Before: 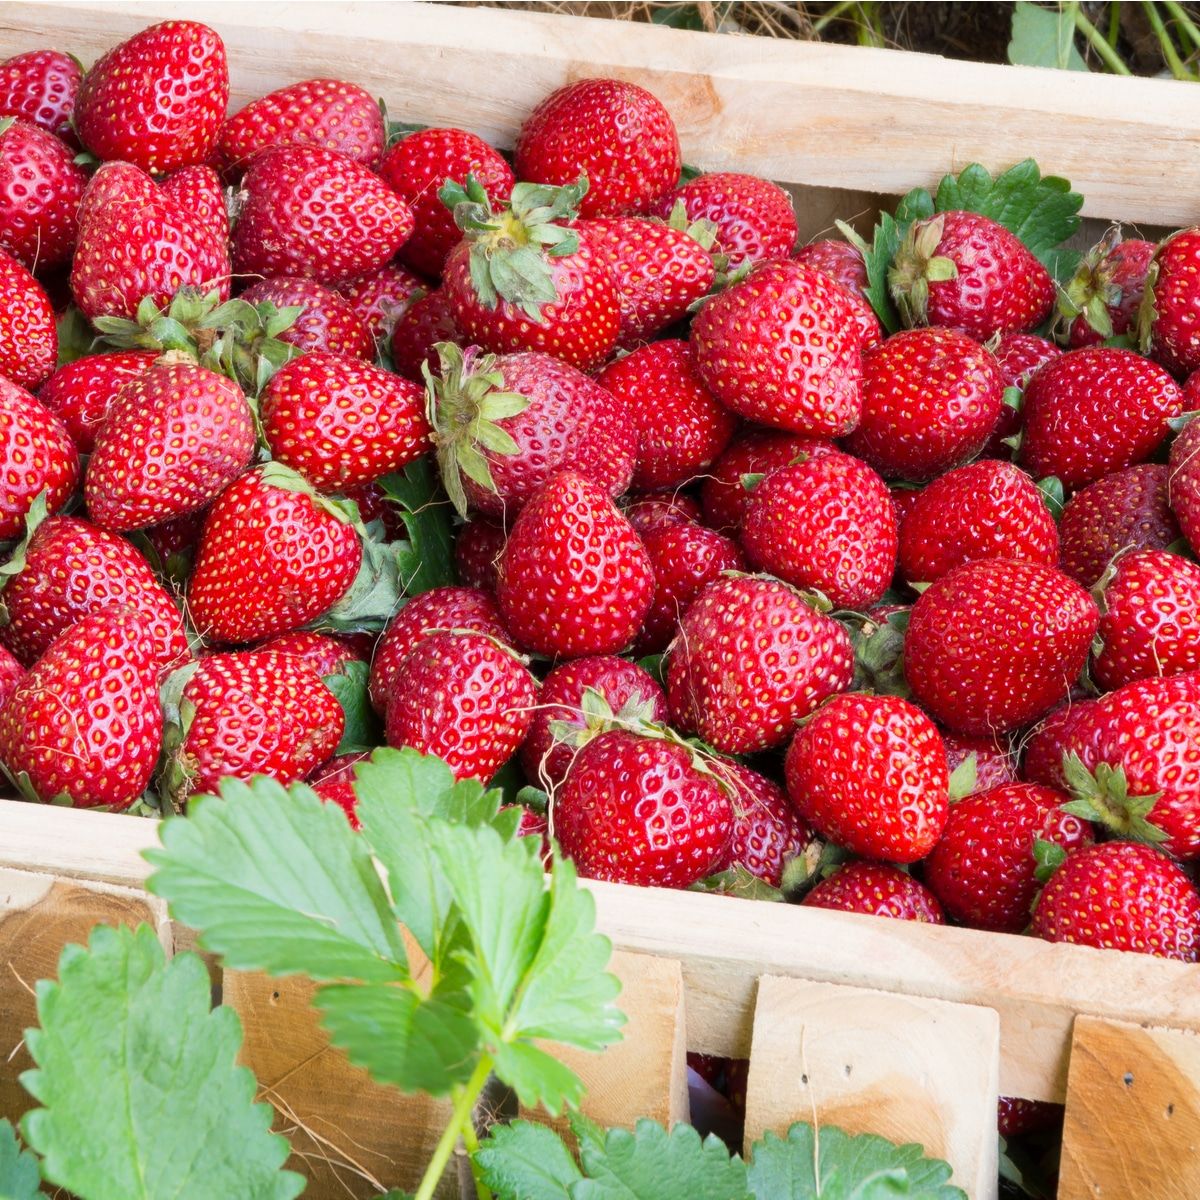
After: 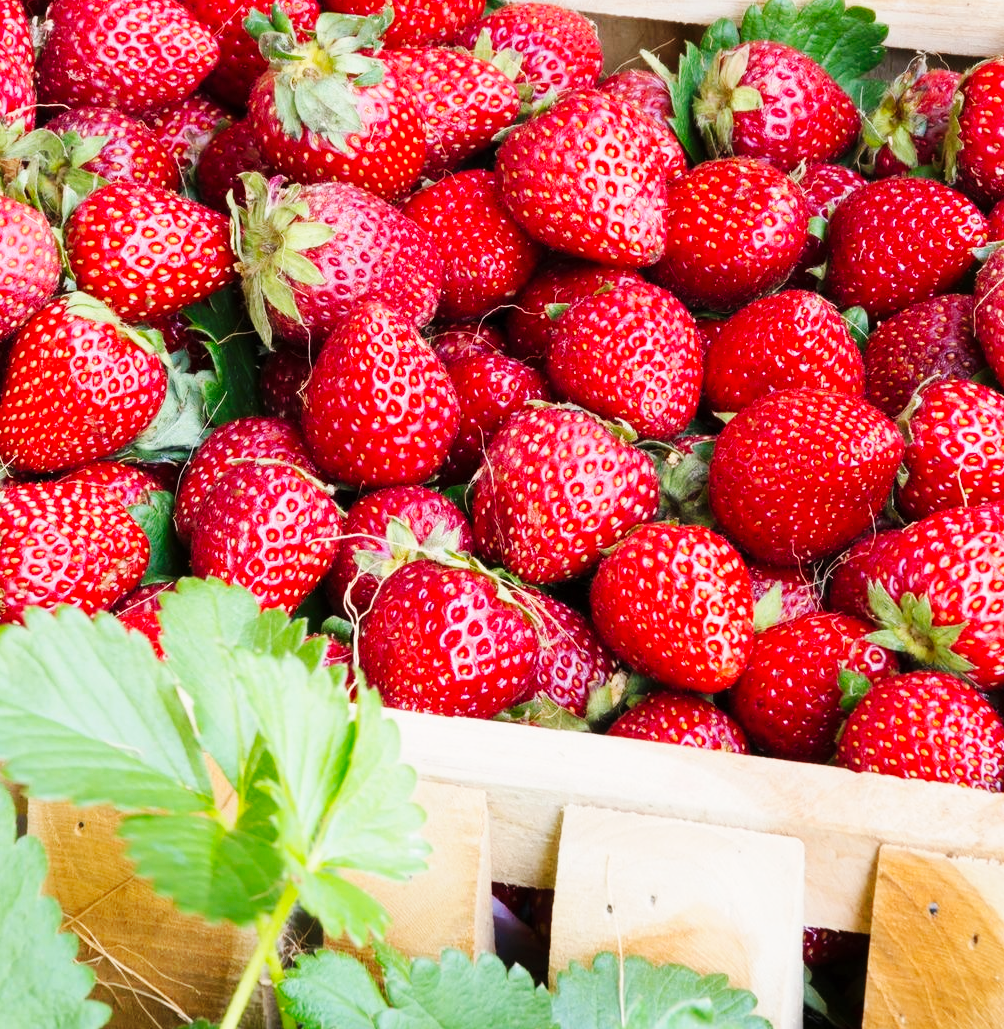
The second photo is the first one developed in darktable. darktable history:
base curve: curves: ch0 [(0, 0) (0.032, 0.025) (0.121, 0.166) (0.206, 0.329) (0.605, 0.79) (1, 1)], preserve colors none
crop: left 16.315%, top 14.246%
